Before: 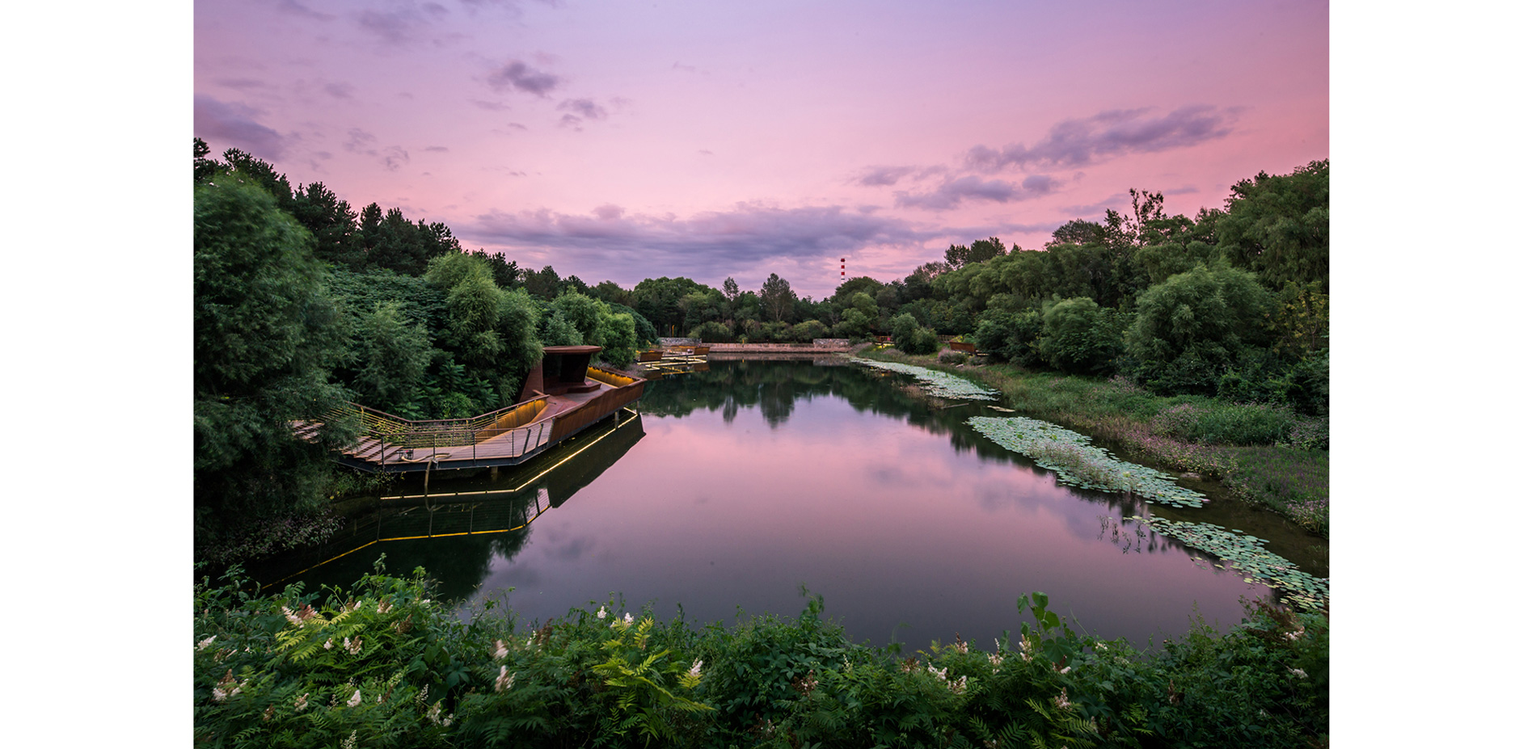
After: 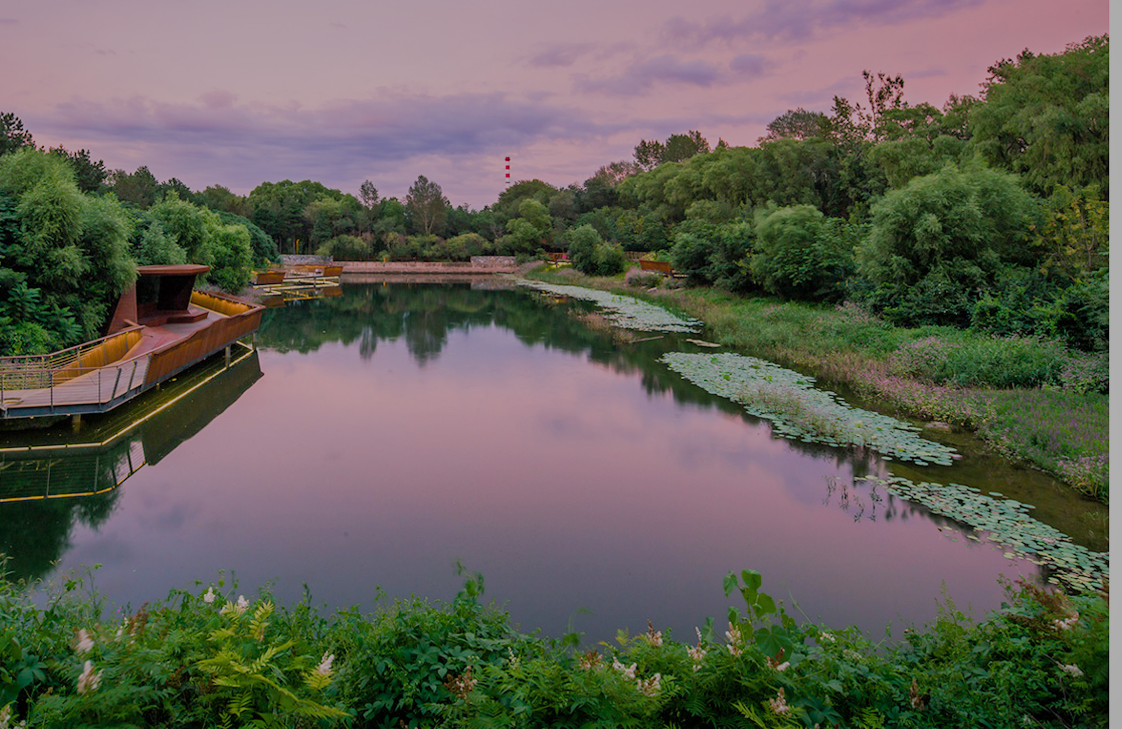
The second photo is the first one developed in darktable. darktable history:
color balance rgb: shadows lift › chroma 1%, shadows lift › hue 113°, highlights gain › chroma 0.2%, highlights gain › hue 333°, perceptual saturation grading › global saturation 20%, perceptual saturation grading › highlights -50%, perceptual saturation grading › shadows 25%, contrast -30%
shadows and highlights: on, module defaults
filmic rgb: black relative exposure -7.65 EV, white relative exposure 4.56 EV, hardness 3.61
crop and rotate: left 28.256%, top 17.734%, right 12.656%, bottom 3.573%
